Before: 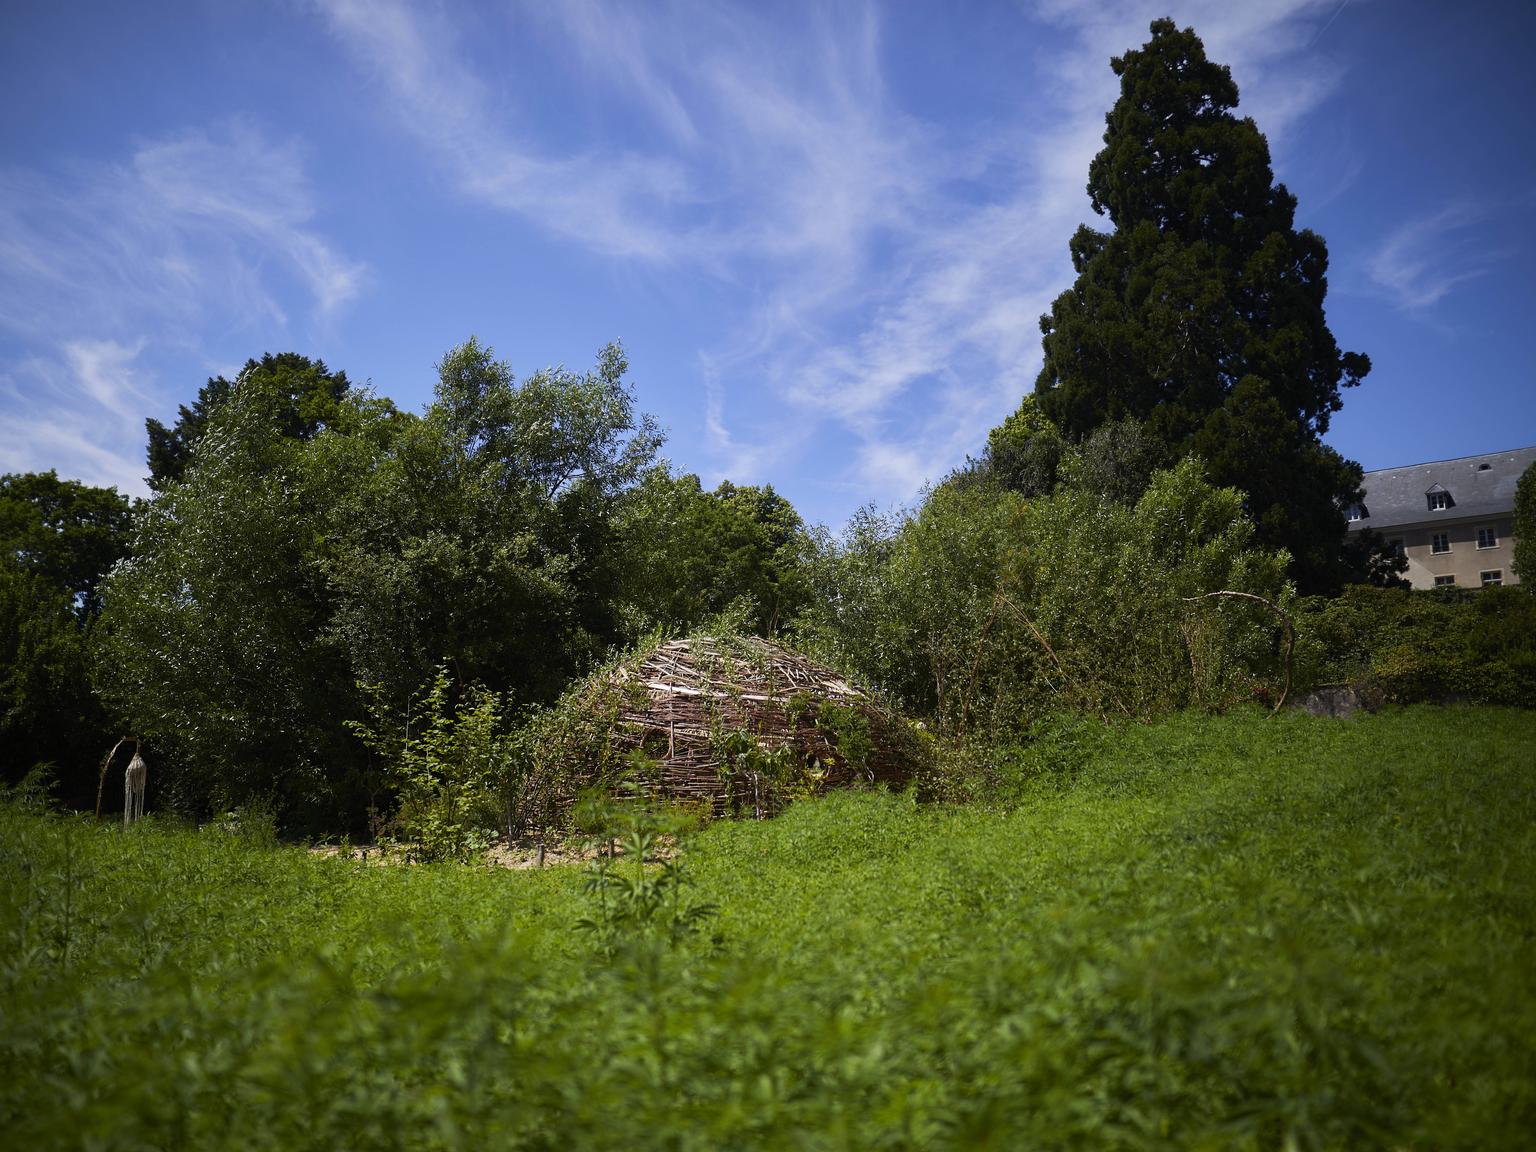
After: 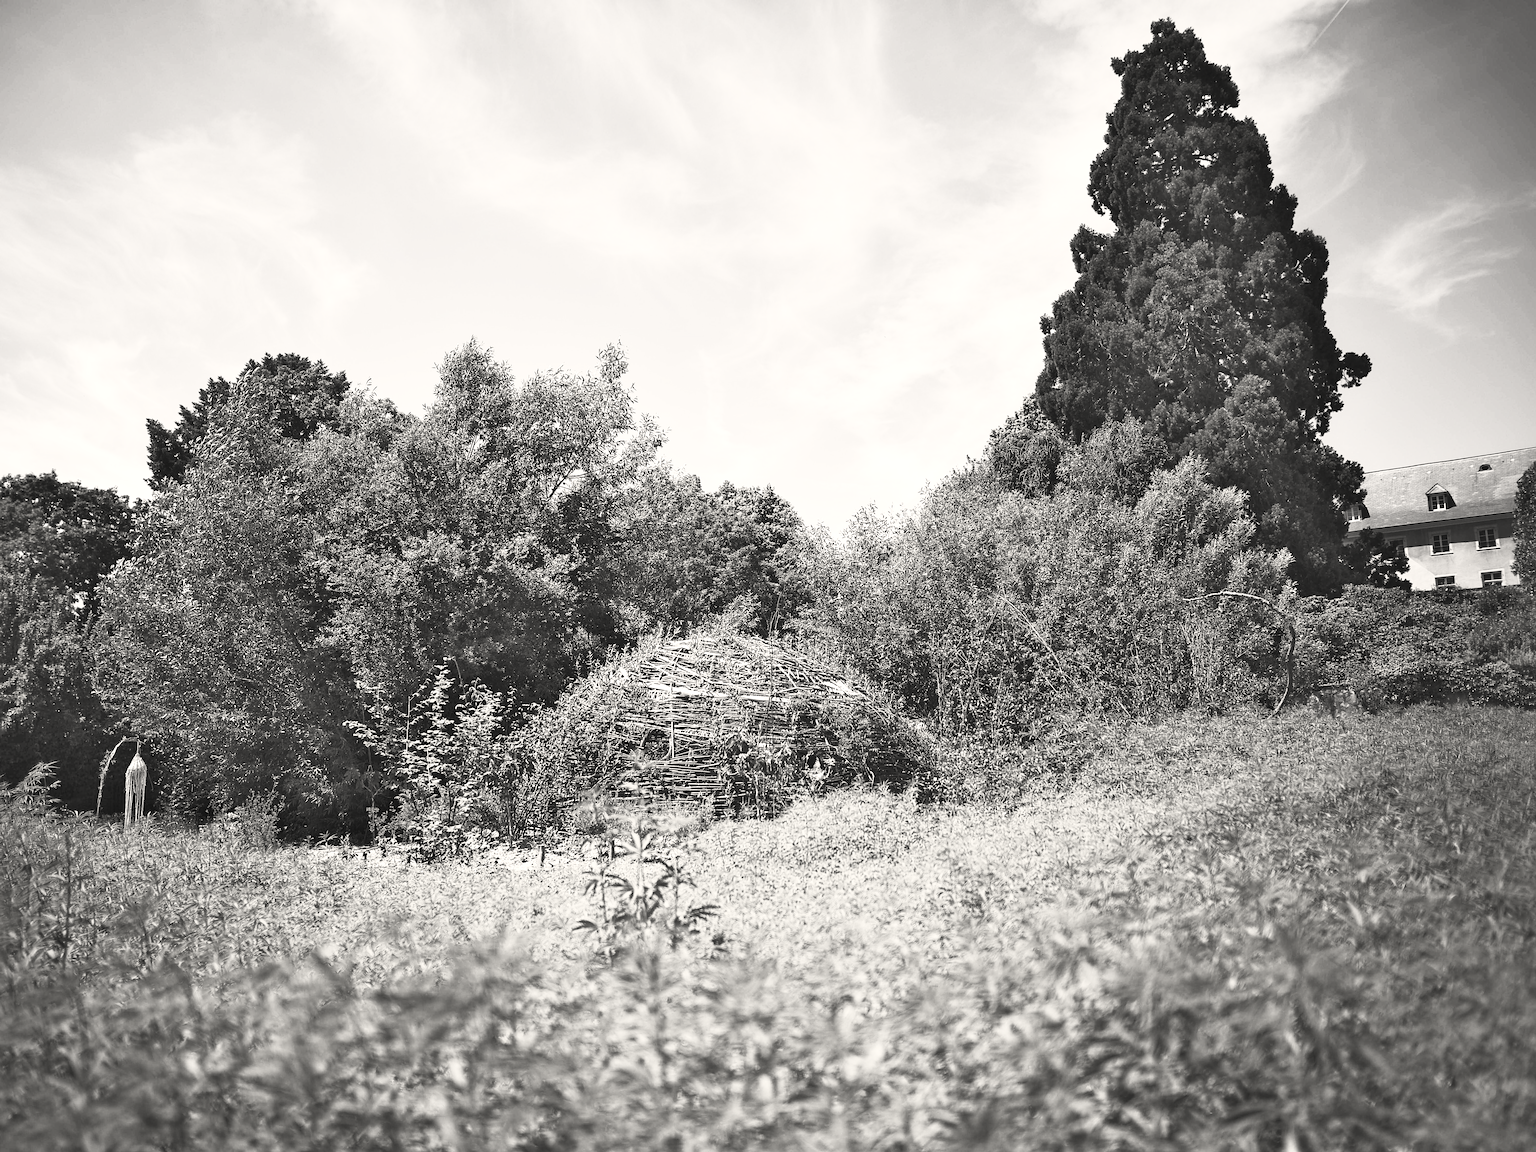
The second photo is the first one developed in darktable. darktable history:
tone equalizer: on, module defaults
color correction: highlights a* 0.758, highlights b* 2.86, saturation 1.1
contrast brightness saturation: contrast 0.523, brightness 0.462, saturation -0.988
sharpen: radius 2.766
exposure: black level correction 0, exposure 1 EV, compensate highlight preservation false
shadows and highlights: shadows 73.74, highlights -26.33, soften with gaussian
